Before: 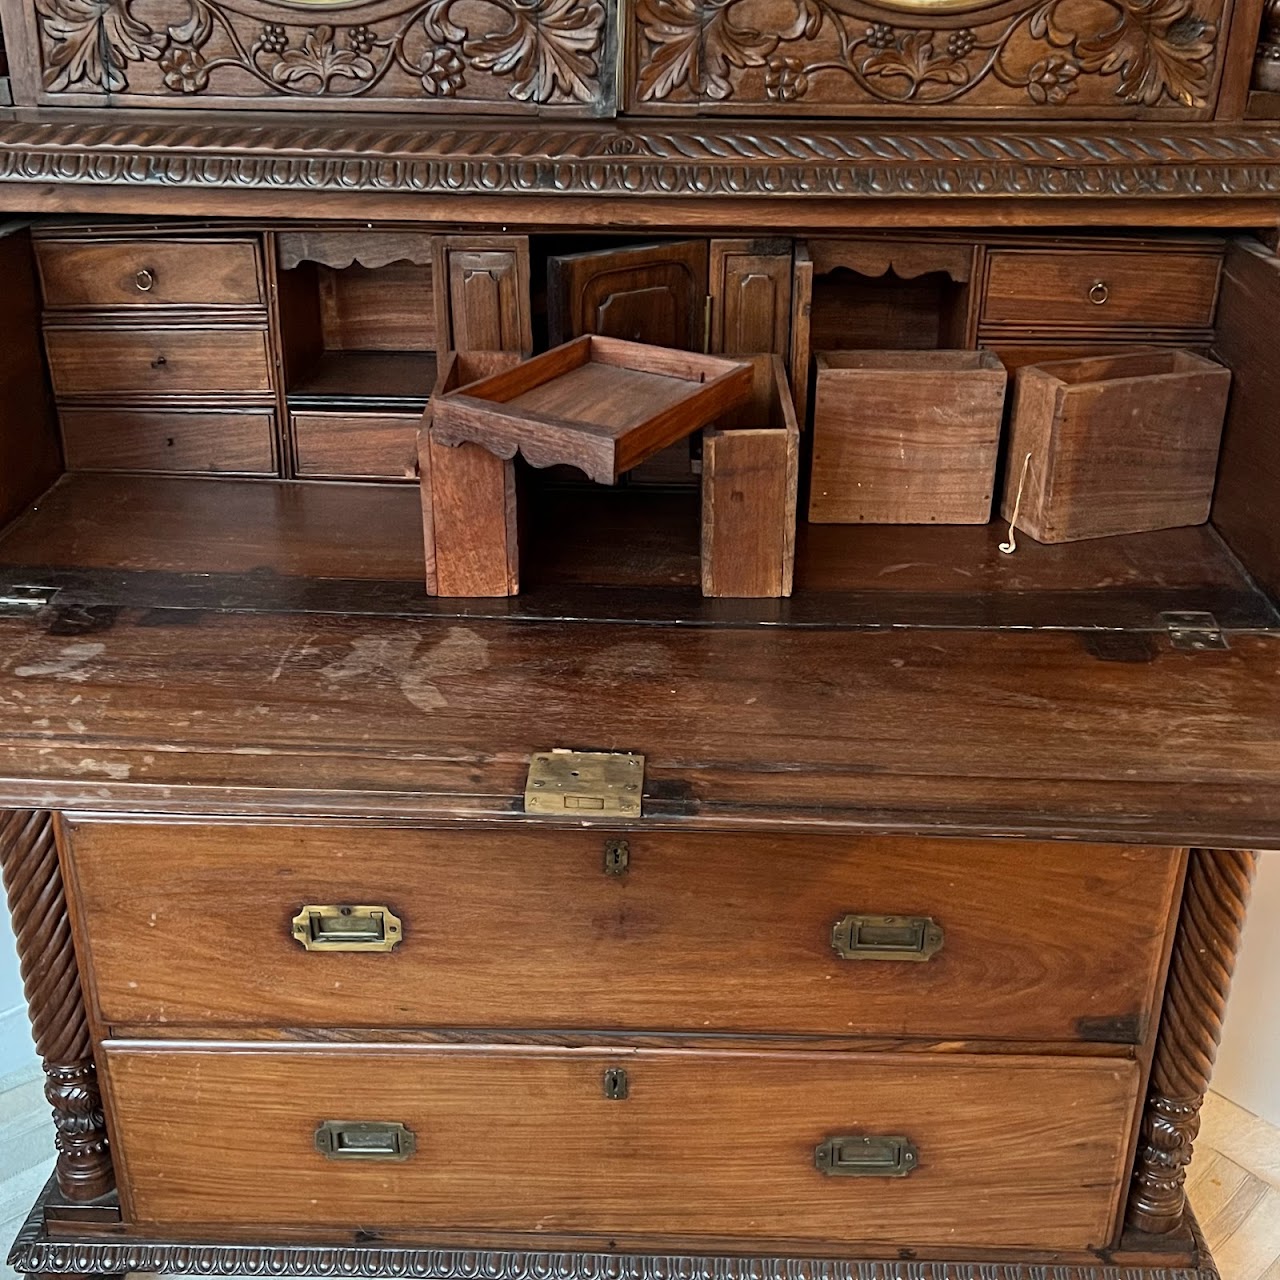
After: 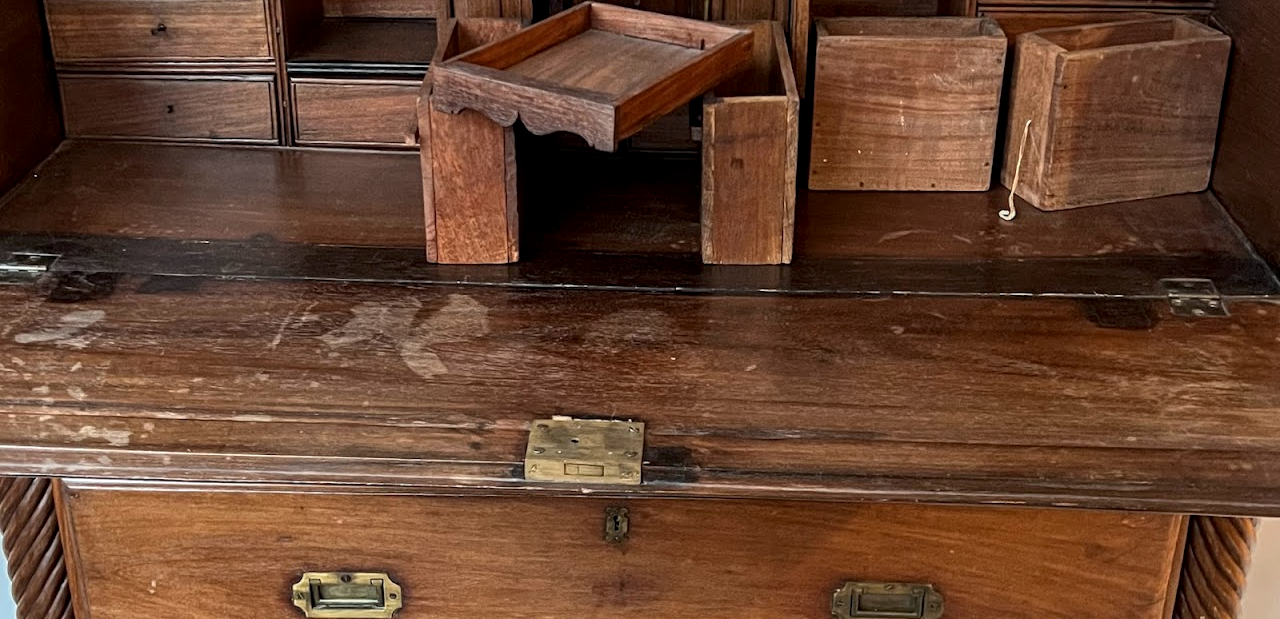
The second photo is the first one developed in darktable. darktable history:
crop and rotate: top 26.056%, bottom 25.543%
local contrast: on, module defaults
bloom: size 3%, threshold 100%, strength 0%
